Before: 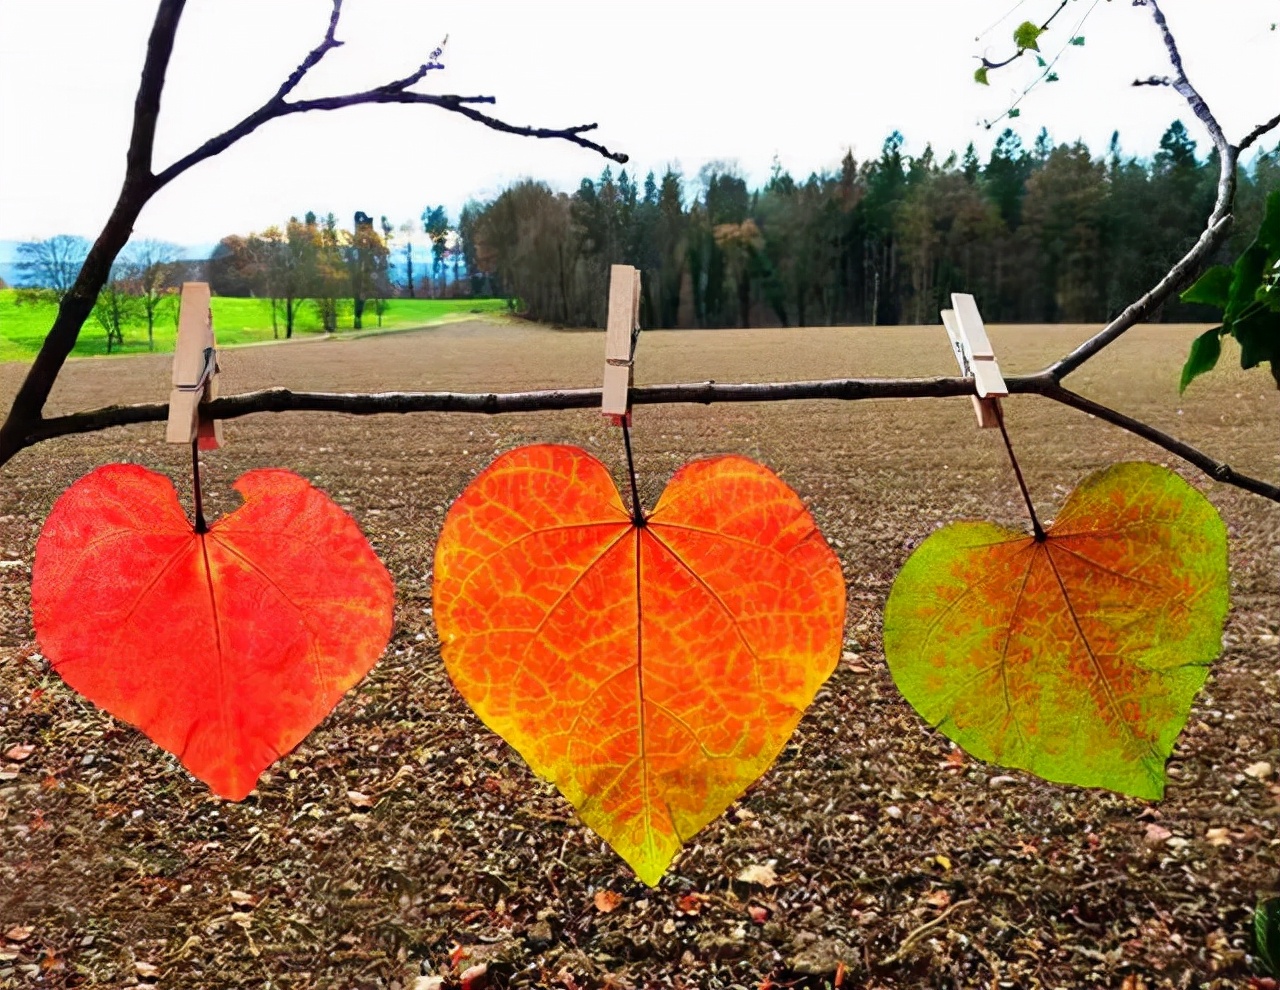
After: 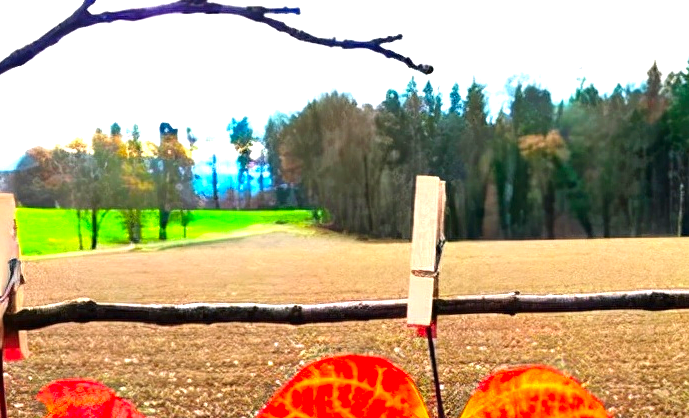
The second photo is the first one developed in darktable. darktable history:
exposure: black level correction 0, exposure 1 EV, compensate highlight preservation false
crop: left 15.306%, top 9.065%, right 30.789%, bottom 48.638%
color correction: saturation 1.34
